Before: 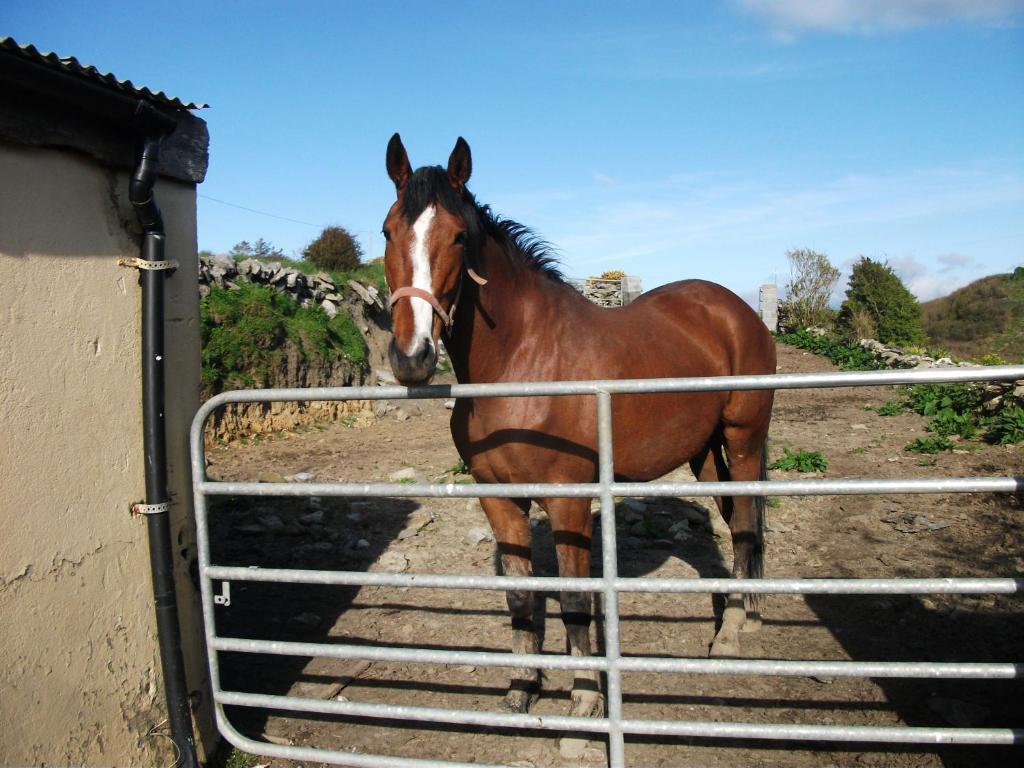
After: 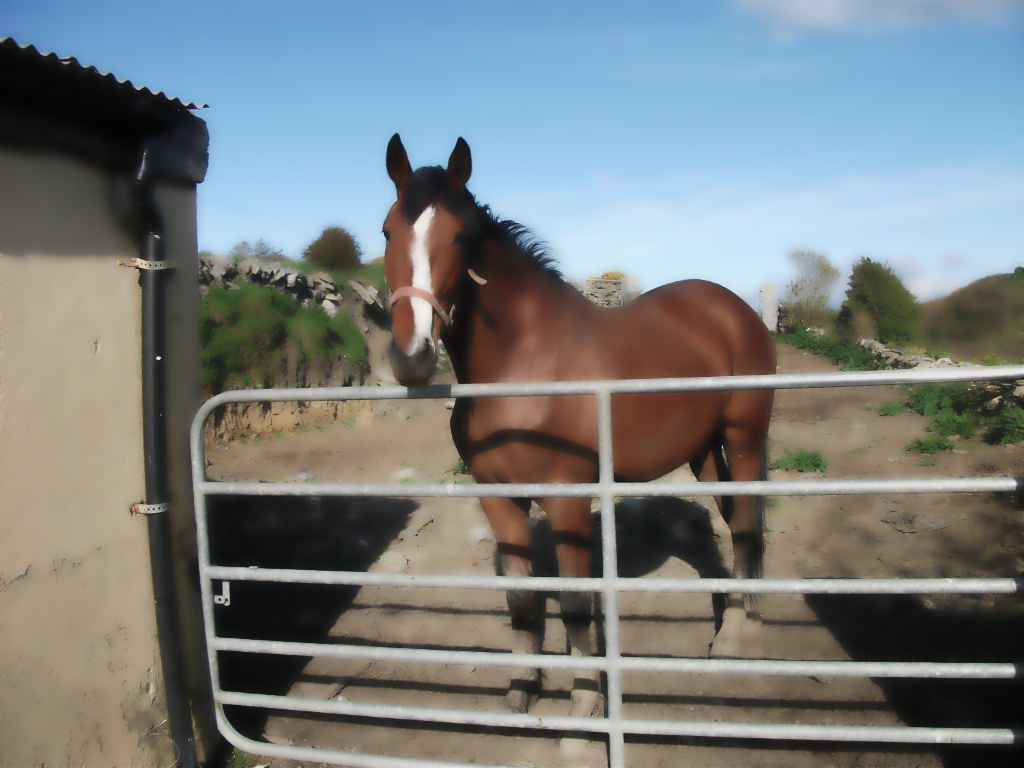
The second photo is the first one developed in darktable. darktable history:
color balance: input saturation 80.07%
lowpass: radius 4, soften with bilateral filter, unbound 0
